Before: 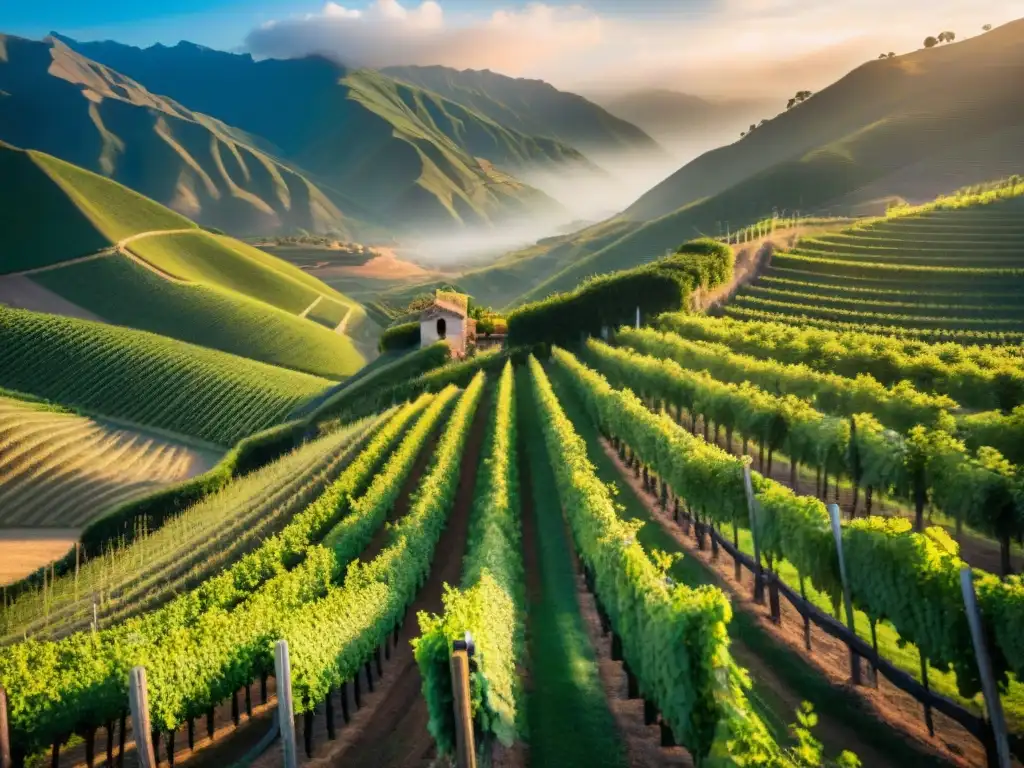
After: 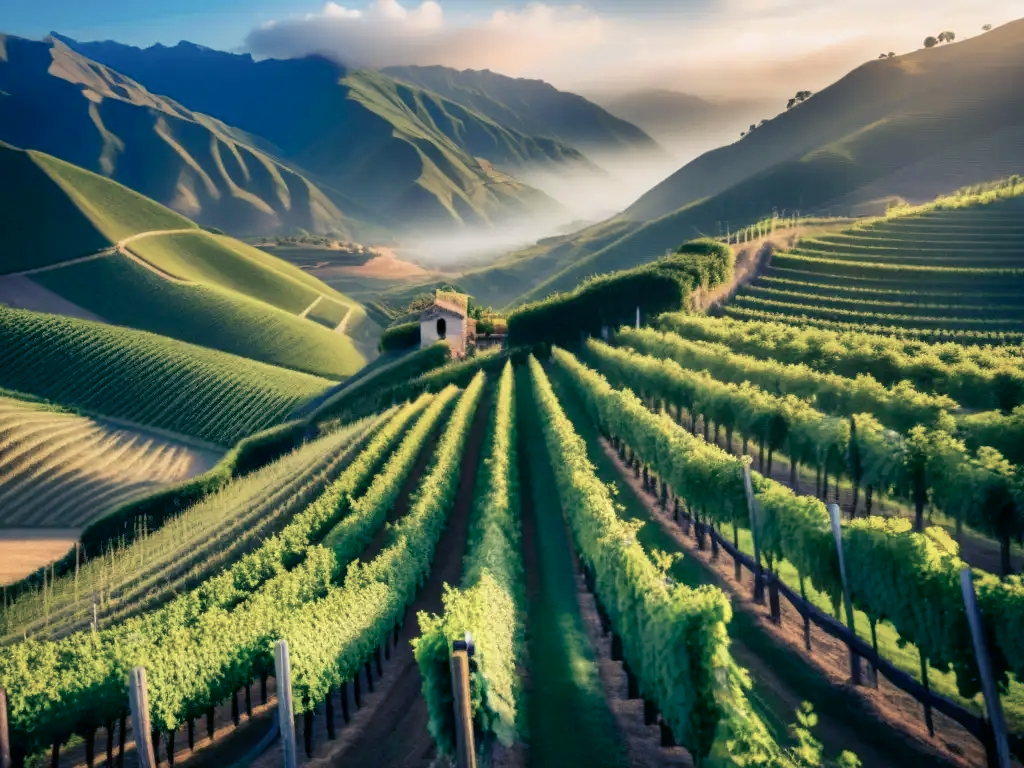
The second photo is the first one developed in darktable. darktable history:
color balance rgb: shadows lift › luminance -41.034%, shadows lift › chroma 14.441%, shadows lift › hue 259.35°, linear chroma grading › shadows -1.637%, linear chroma grading › highlights -14.565%, linear chroma grading › global chroma -9.85%, linear chroma grading › mid-tones -10.408%, perceptual saturation grading › global saturation 0.937%
